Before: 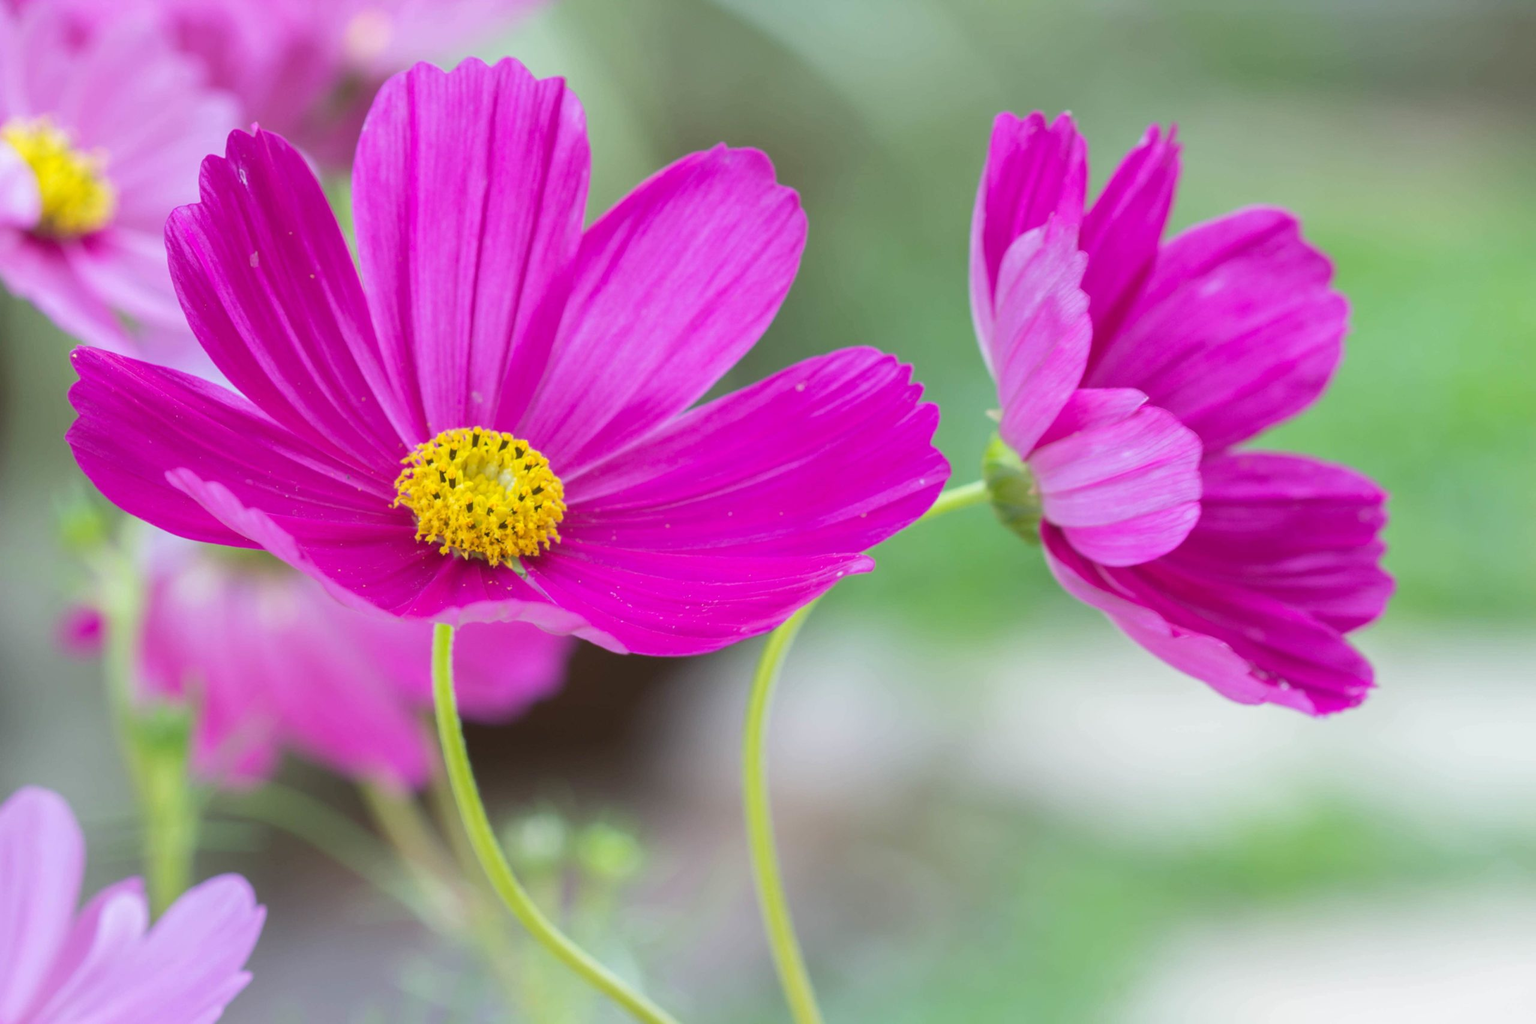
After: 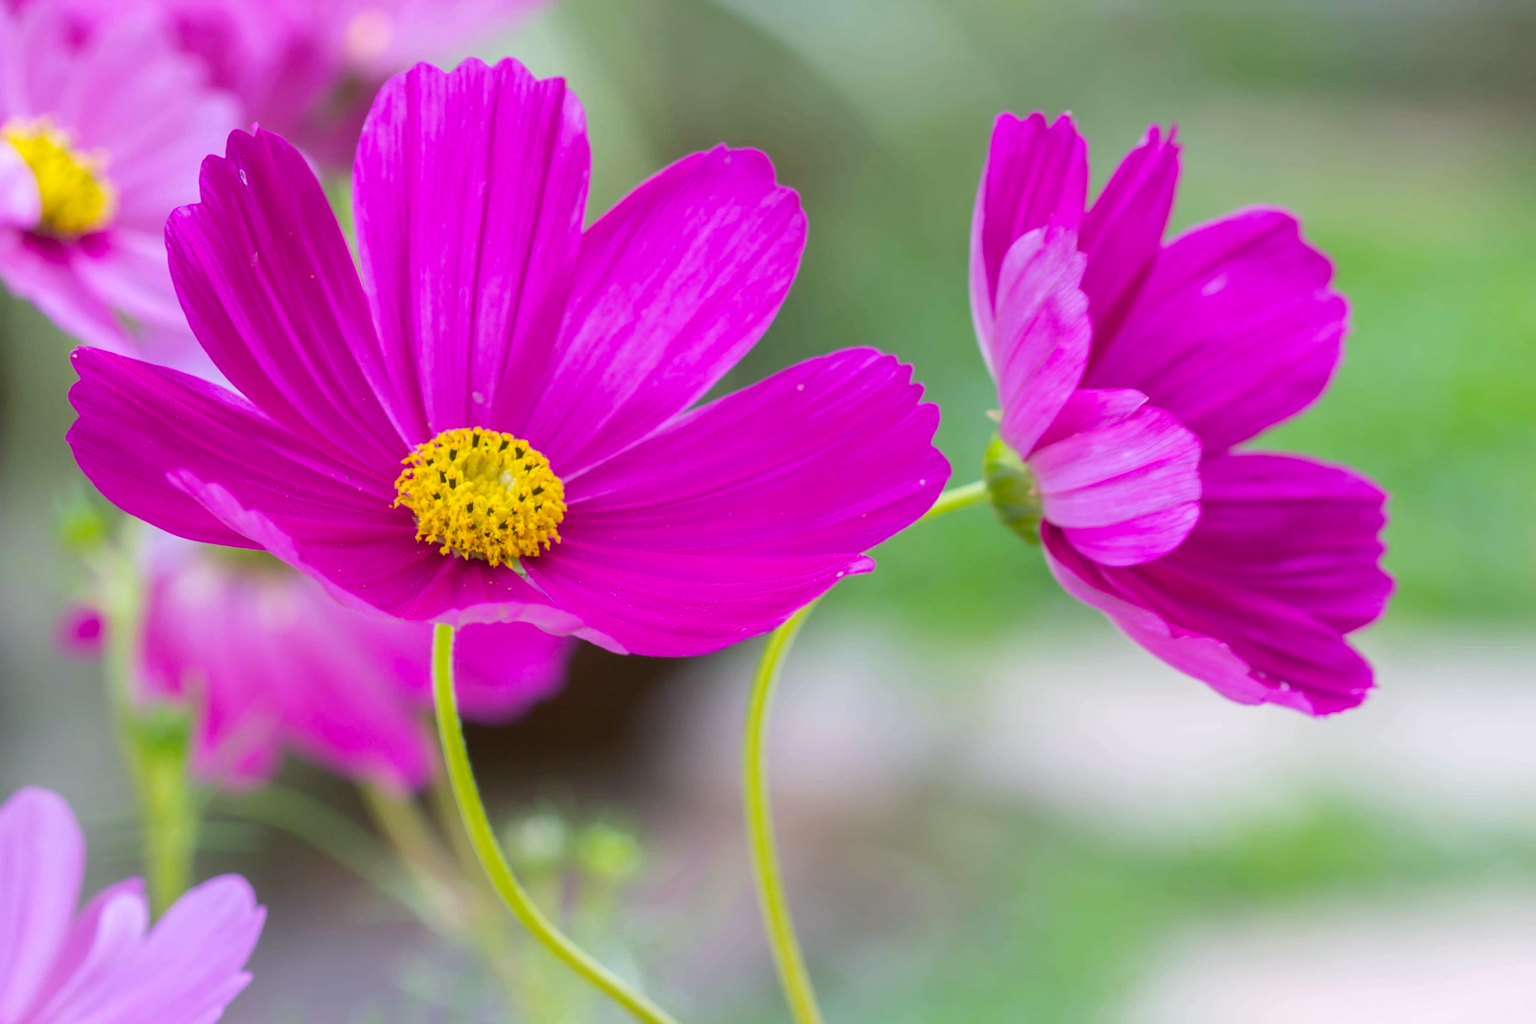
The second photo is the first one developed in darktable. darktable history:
color balance rgb: shadows lift › chroma 2%, shadows lift › hue 217.2°, power › chroma 0.25%, power › hue 60°, highlights gain › chroma 1.5%, highlights gain › hue 309.6°, global offset › luminance -0.5%, perceptual saturation grading › global saturation 15%, global vibrance 20%
levels: levels [0, 0.51, 1]
